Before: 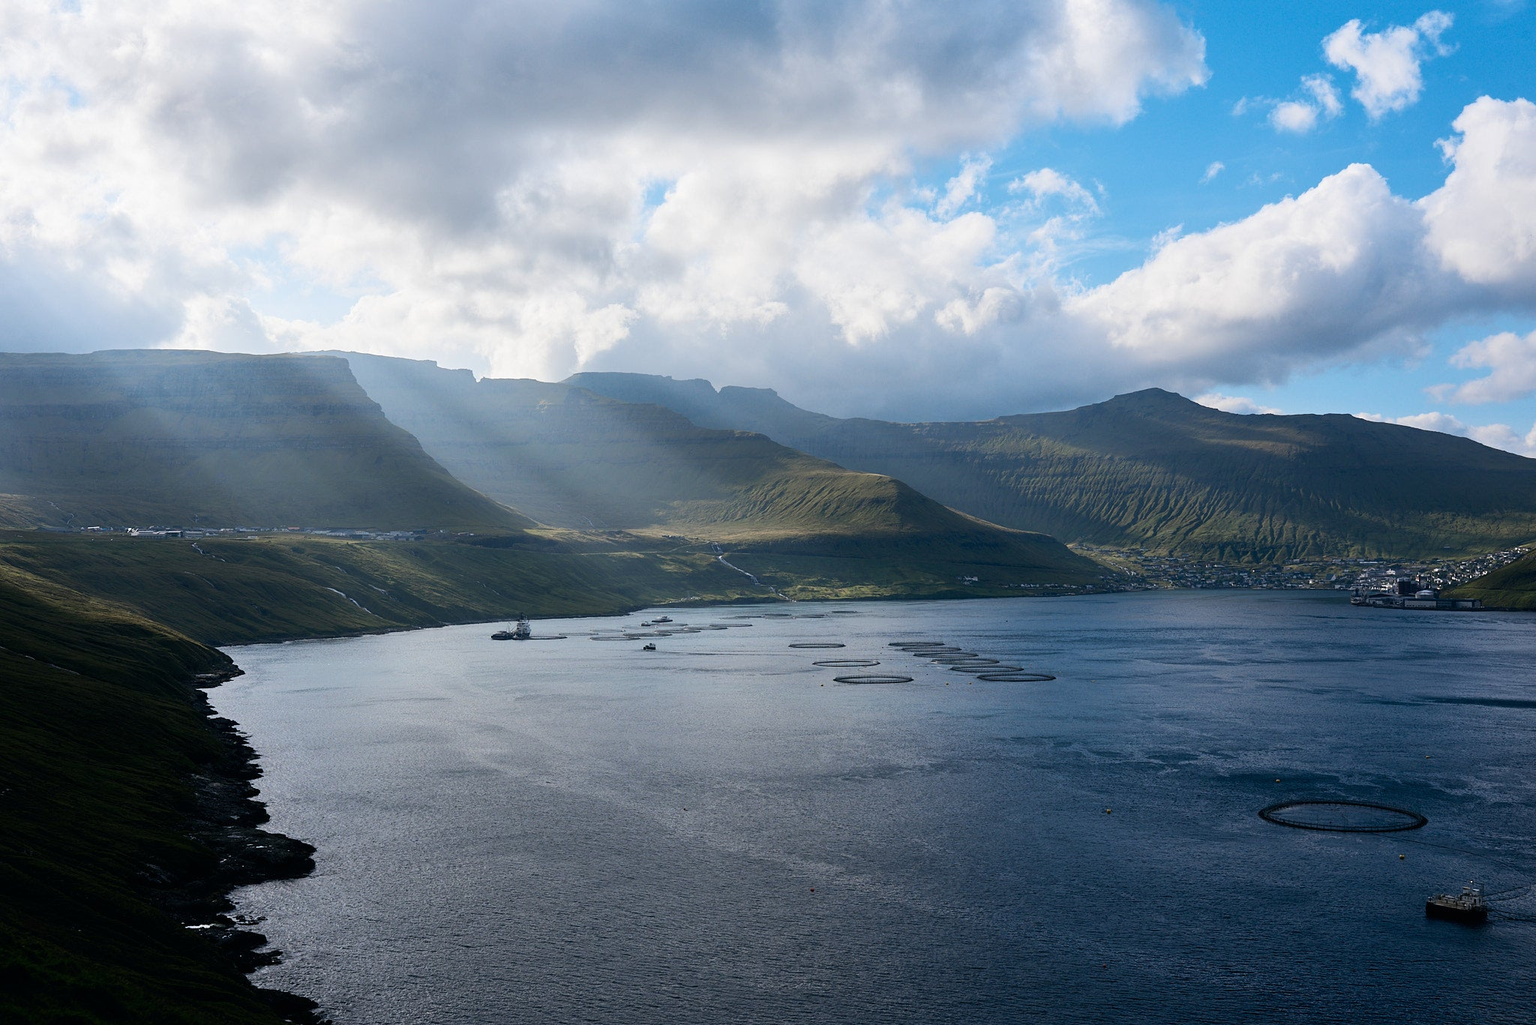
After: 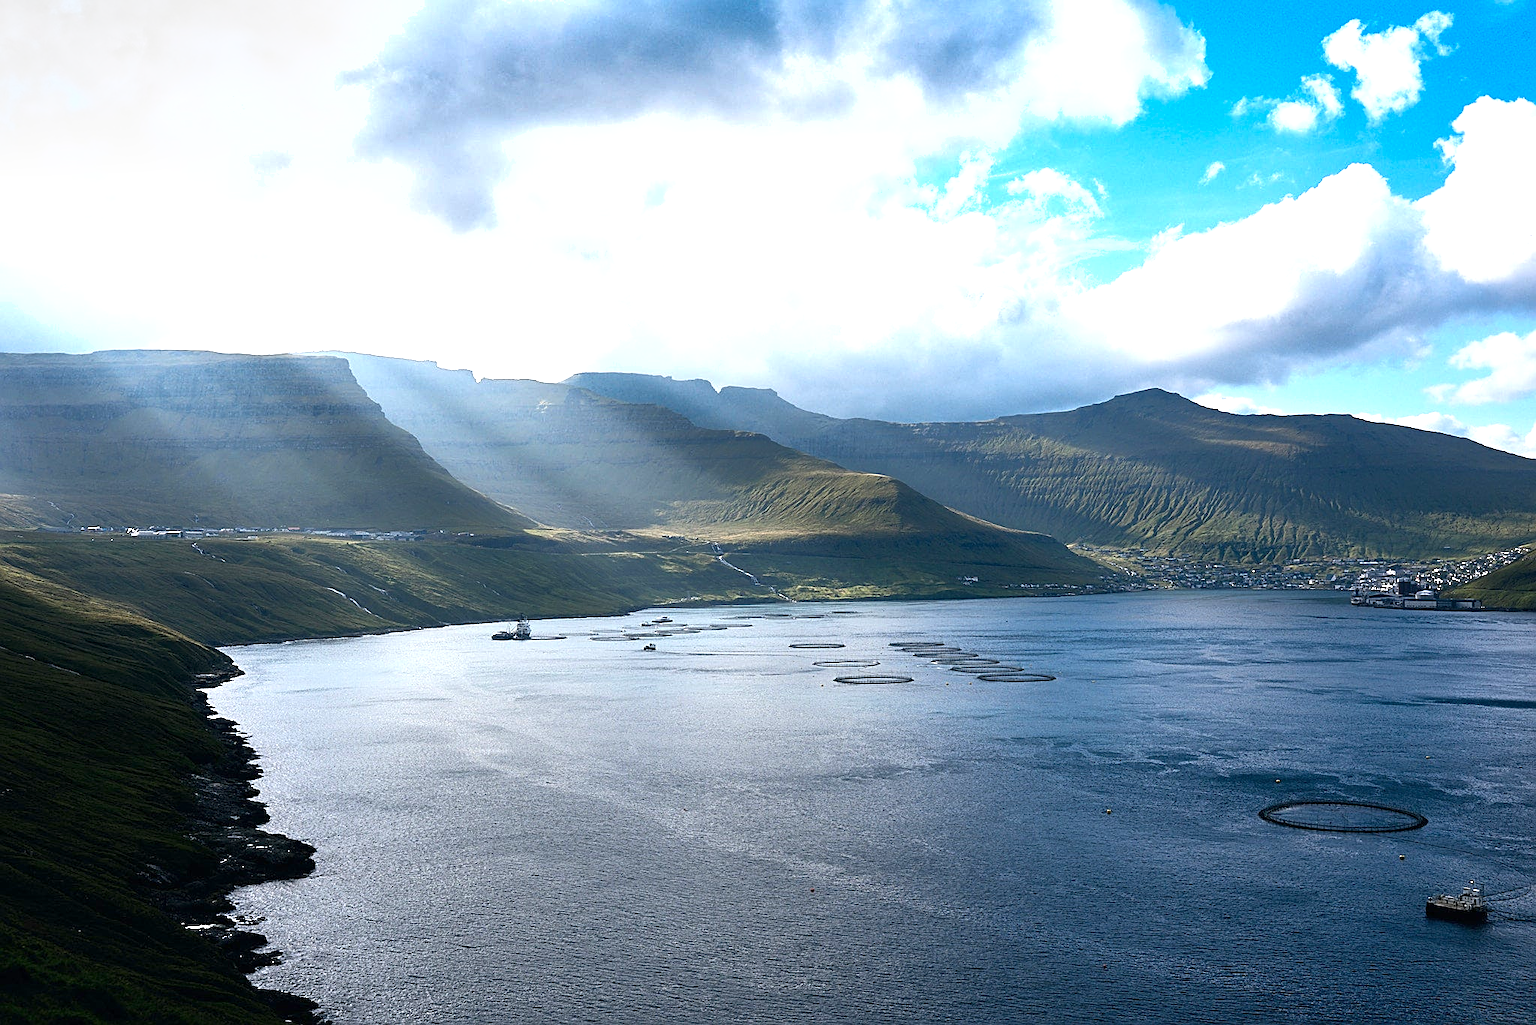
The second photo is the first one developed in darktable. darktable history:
shadows and highlights: radius 336.23, shadows 29.05, soften with gaussian
exposure: exposure 1 EV, compensate highlight preservation false
sharpen: on, module defaults
